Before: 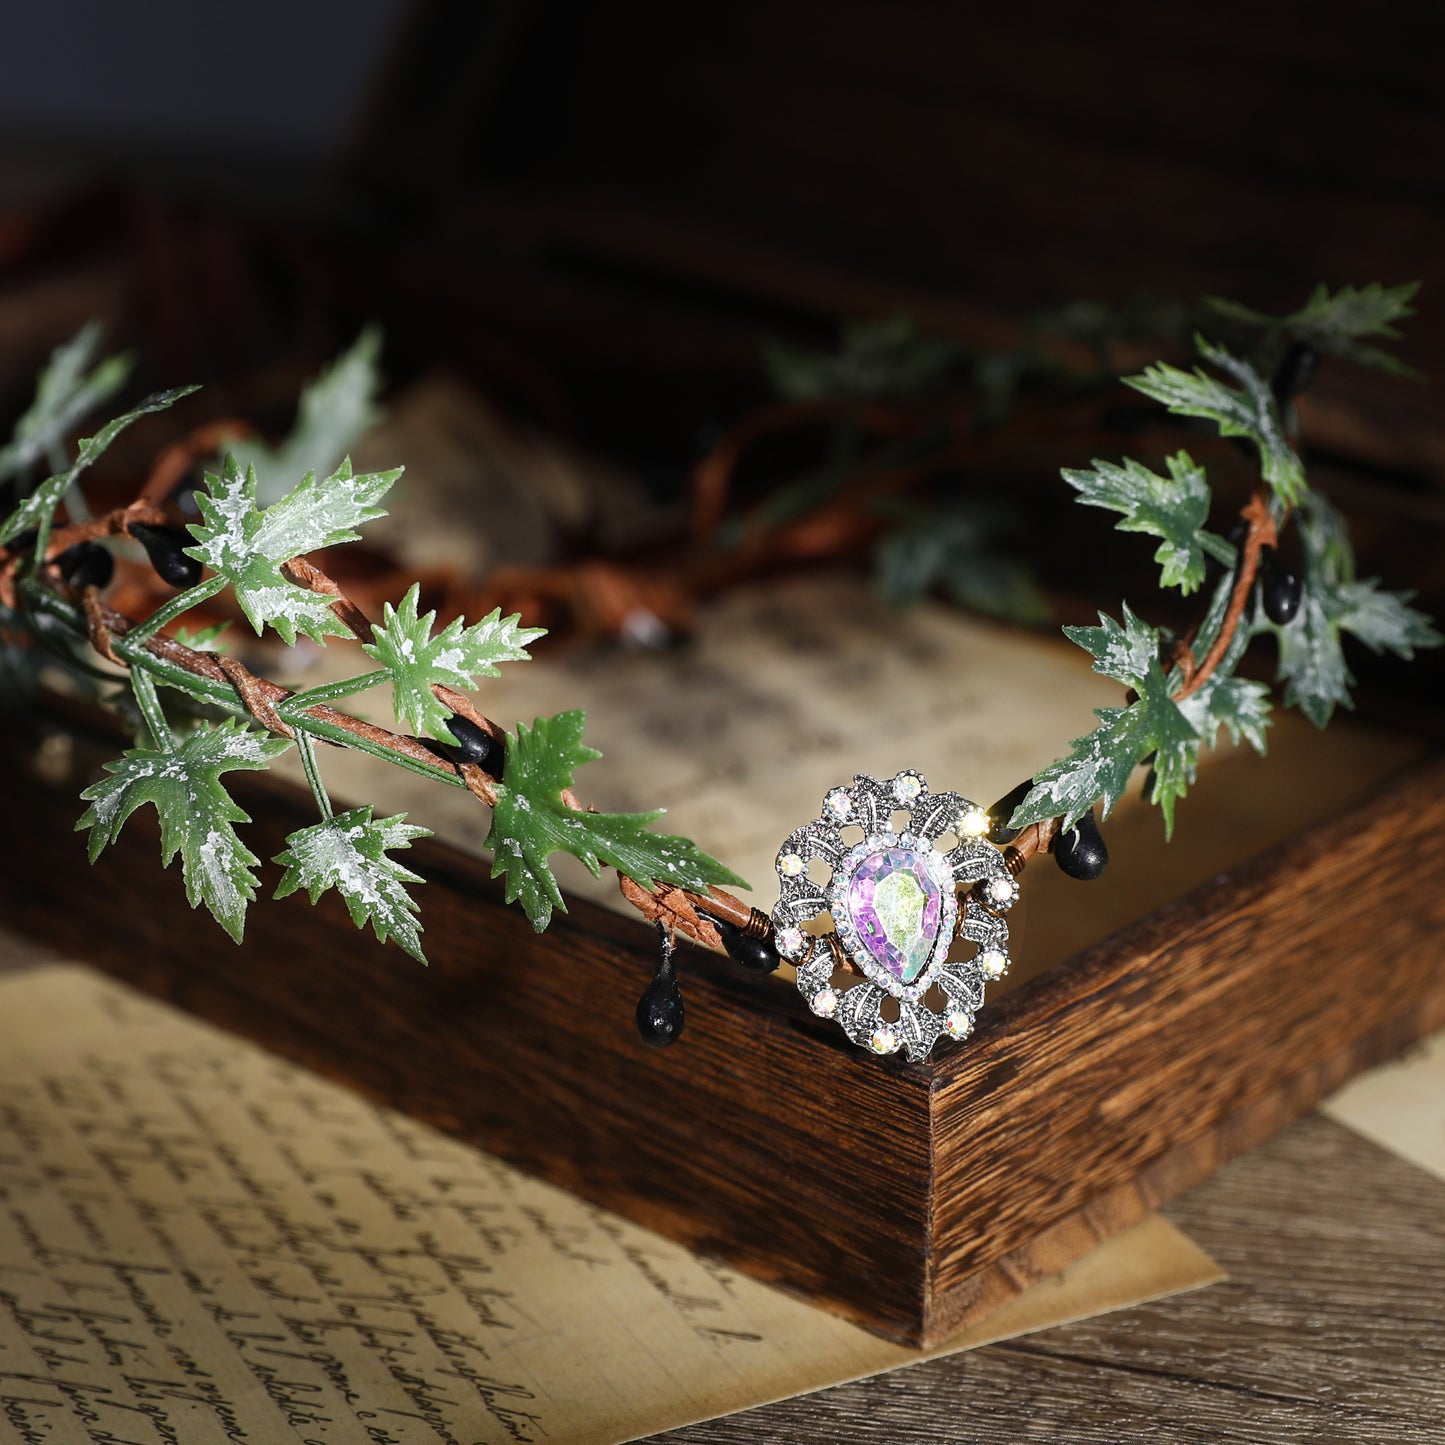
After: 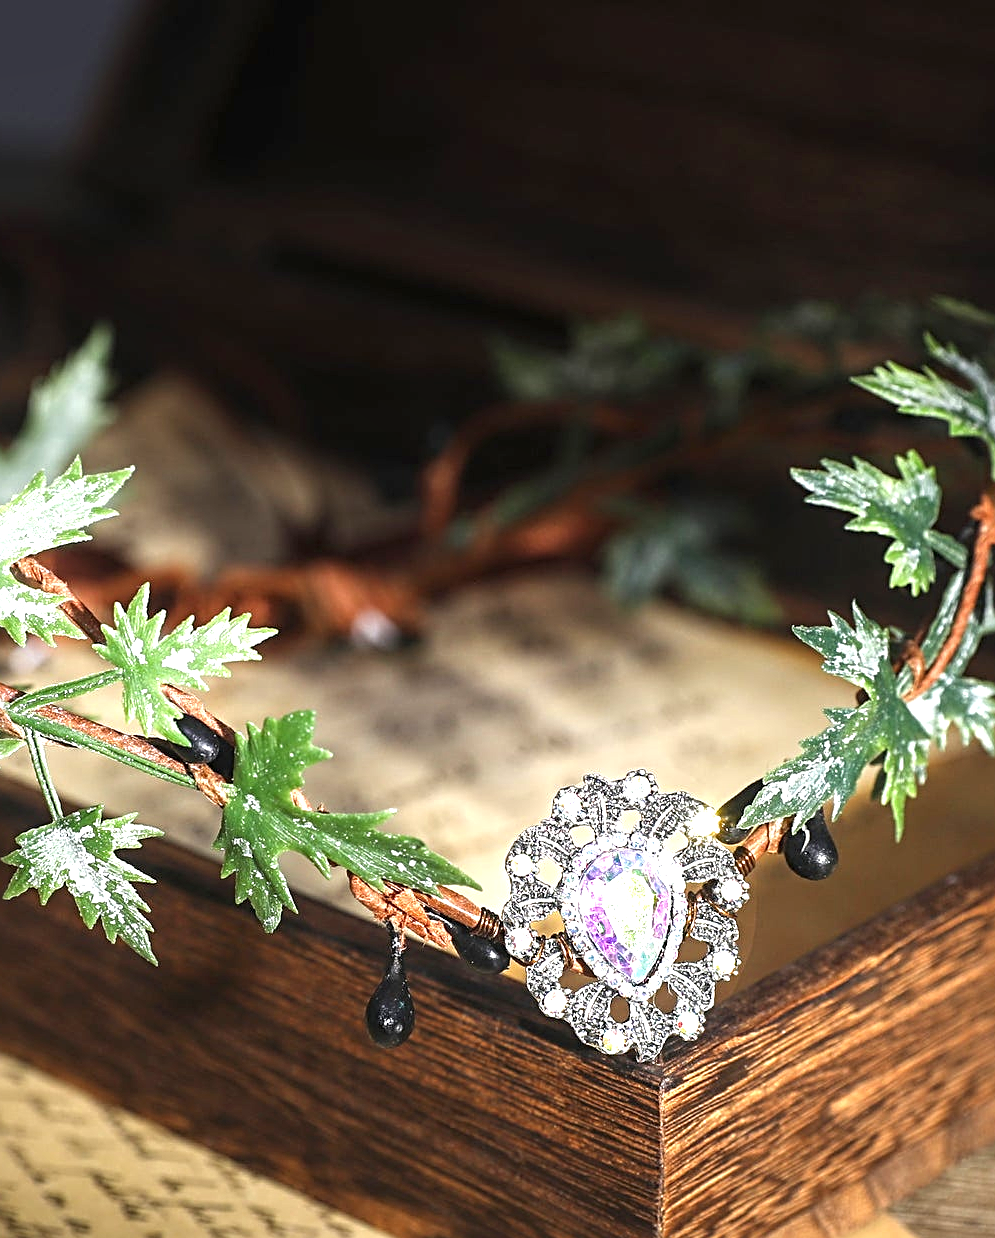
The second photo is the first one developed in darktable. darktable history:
crop: left 18.752%, right 12.321%, bottom 14.302%
exposure: black level correction 0, exposure 1.199 EV, compensate highlight preservation false
local contrast: detail 115%
sharpen: radius 3.123
